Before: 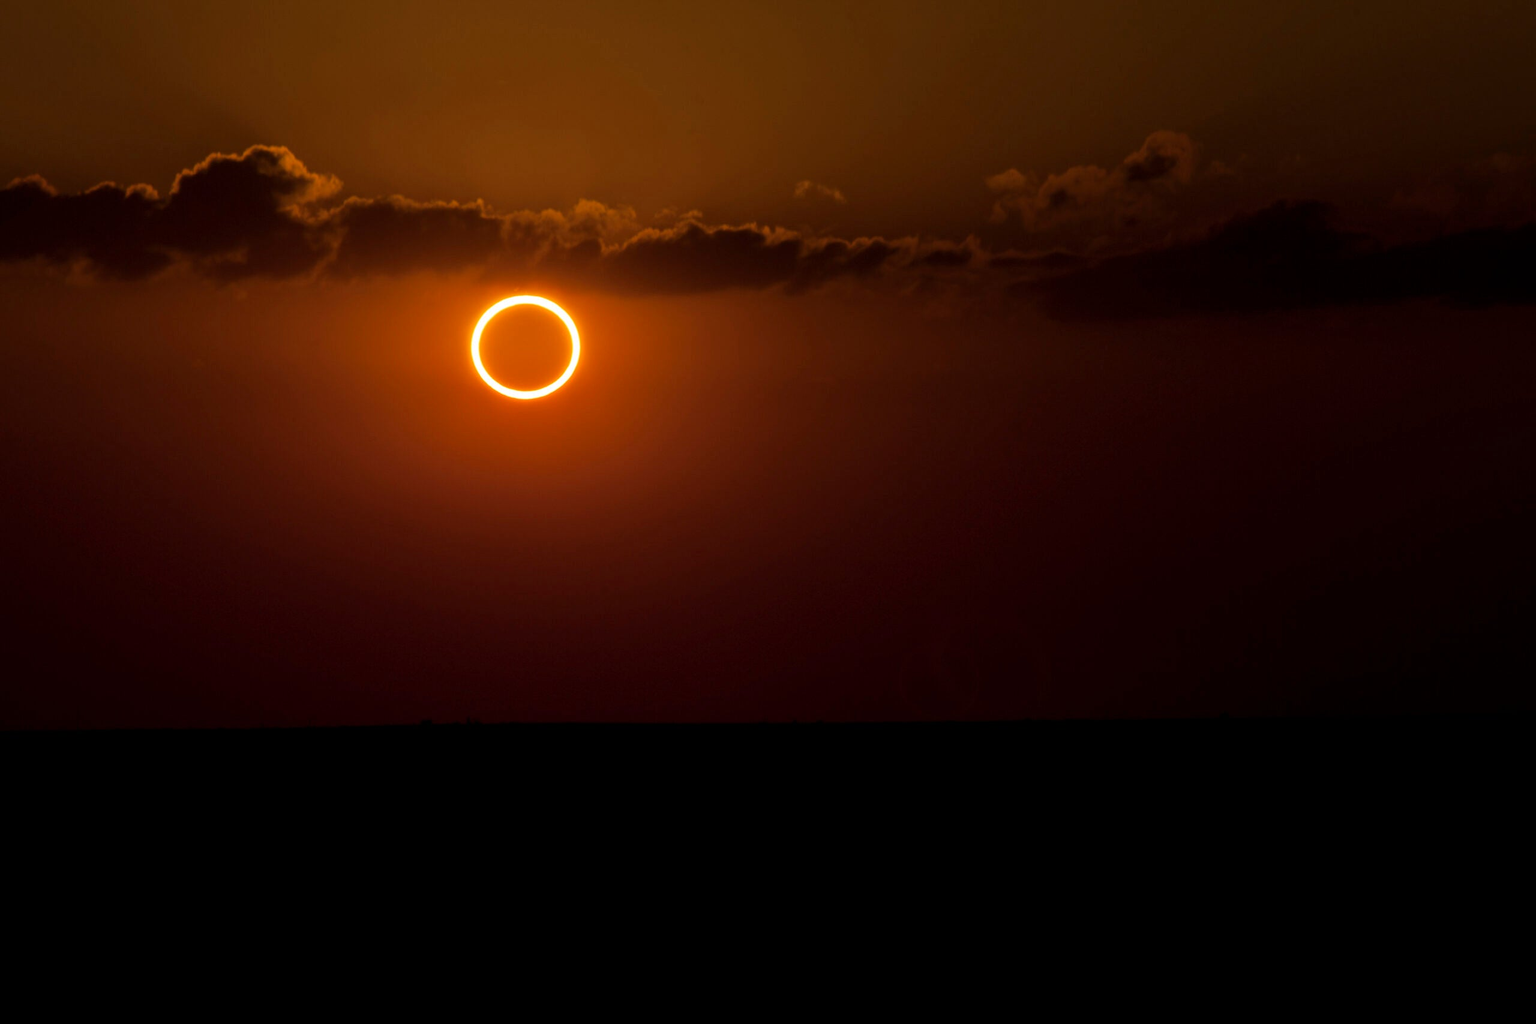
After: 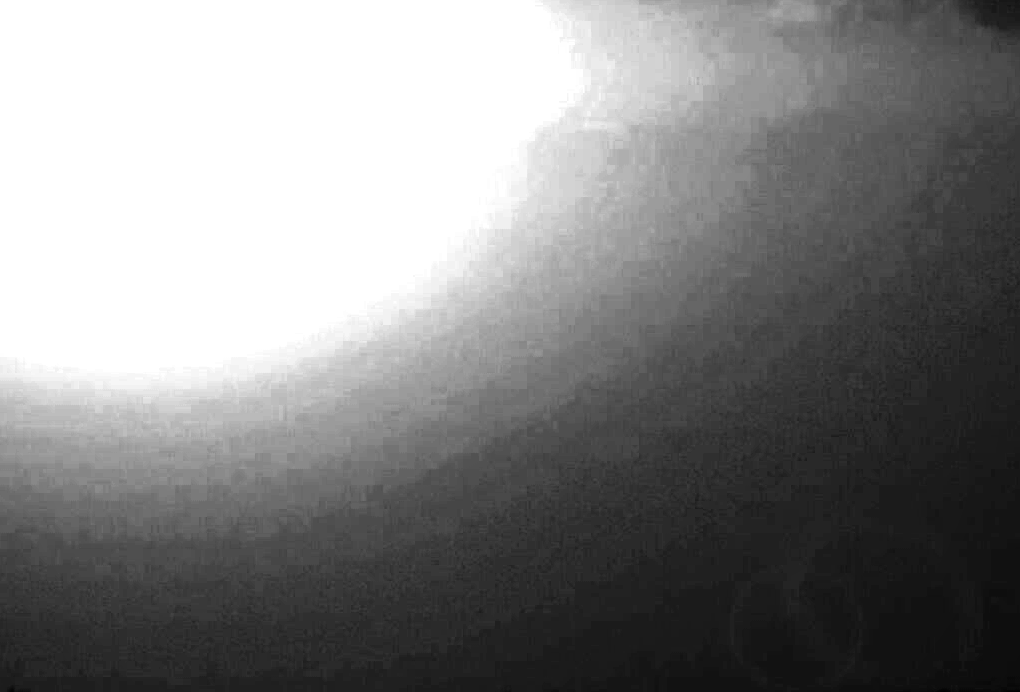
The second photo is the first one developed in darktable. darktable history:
vignetting: fall-off start 91.89%, brightness -0.304, saturation -0.045, unbound false
crop: left 30.066%, top 29.748%, right 30.068%, bottom 29.667%
base curve: curves: ch0 [(0, 0) (0.557, 0.834) (1, 1)], preserve colors none
contrast brightness saturation: contrast 0.273
tone equalizer: mask exposure compensation -0.513 EV
color zones: curves: ch0 [(0, 0.554) (0.146, 0.662) (0.293, 0.86) (0.503, 0.774) (0.637, 0.106) (0.74, 0.072) (0.866, 0.488) (0.998, 0.569)]; ch1 [(0, 0) (0.143, 0) (0.286, 0) (0.429, 0) (0.571, 0) (0.714, 0) (0.857, 0)]
exposure: black level correction 0.001, exposure 2.622 EV, compensate exposure bias true, compensate highlight preservation false
